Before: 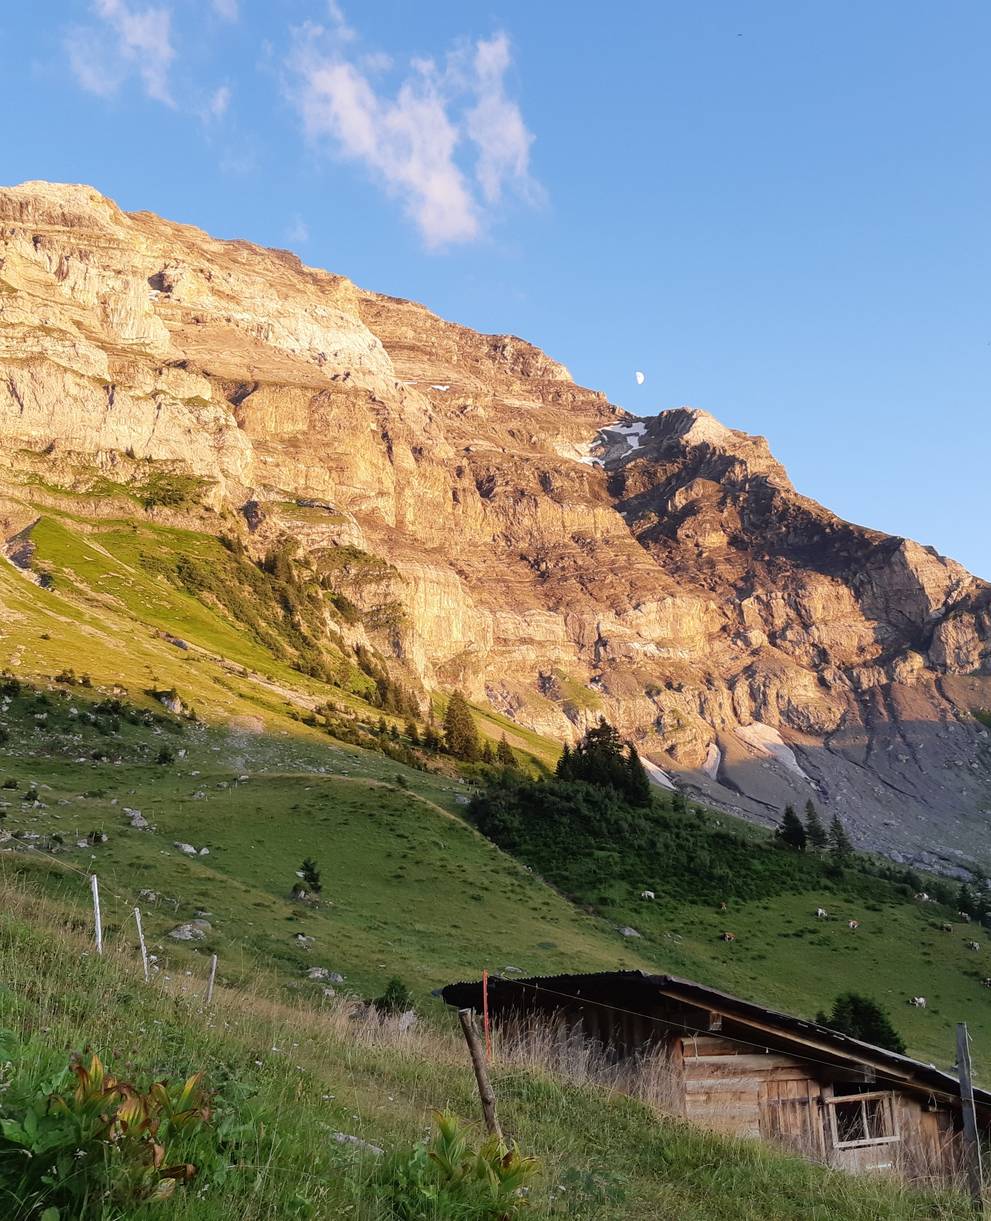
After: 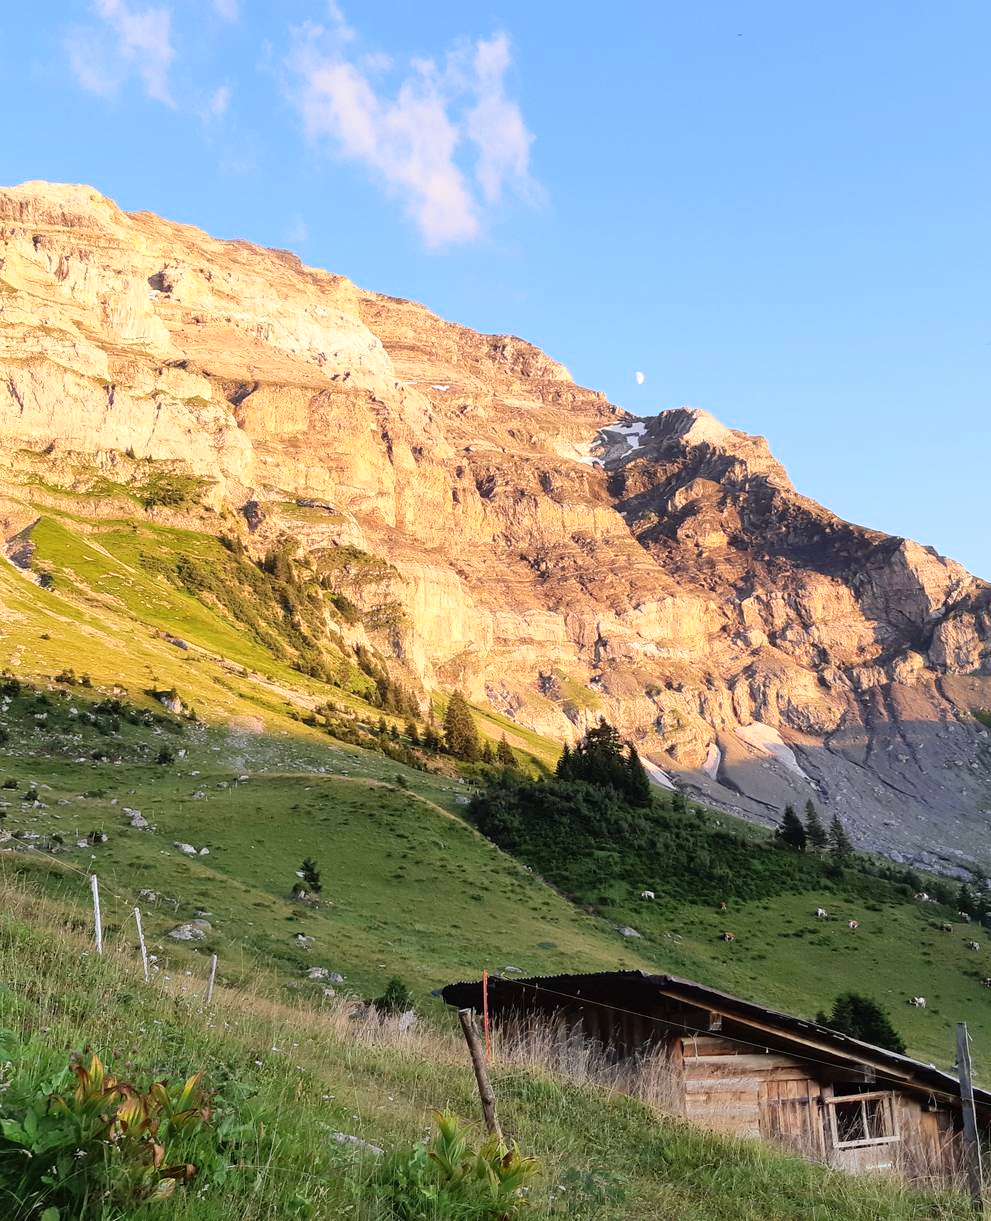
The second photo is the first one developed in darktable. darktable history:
tone curve: curves: ch0 [(0, 0) (0.739, 0.837) (1, 1)]; ch1 [(0, 0) (0.226, 0.261) (0.383, 0.397) (0.462, 0.473) (0.498, 0.502) (0.521, 0.52) (0.578, 0.57) (1, 1)]; ch2 [(0, 0) (0.438, 0.456) (0.5, 0.5) (0.547, 0.557) (0.597, 0.58) (0.629, 0.603) (1, 1)]
